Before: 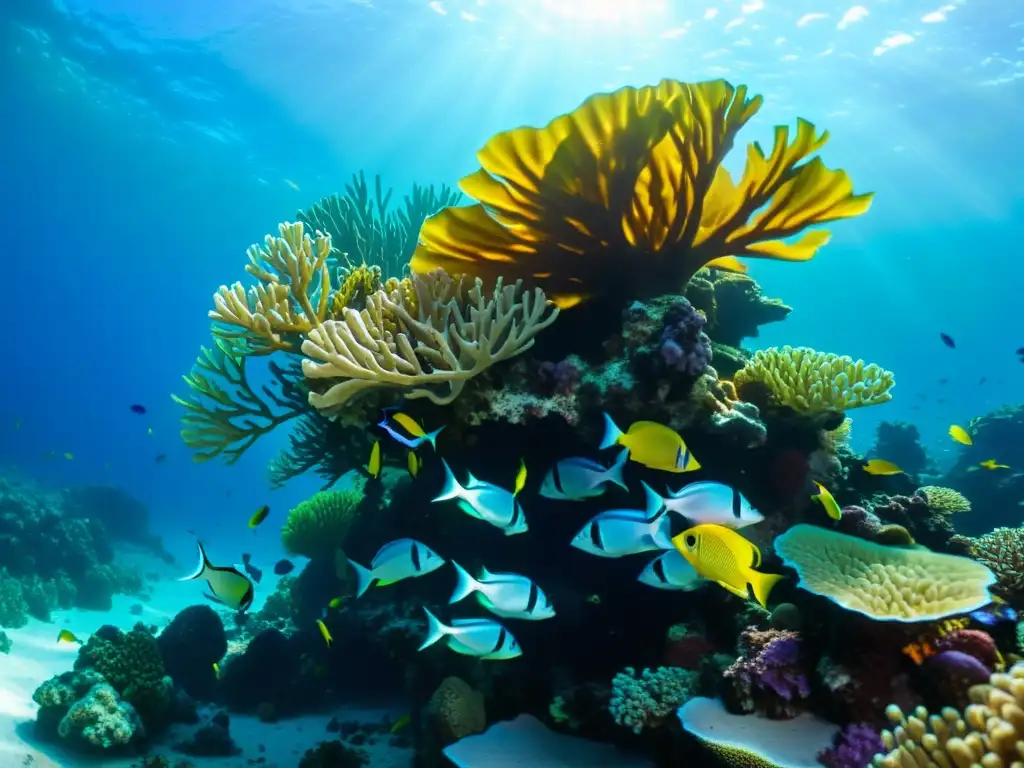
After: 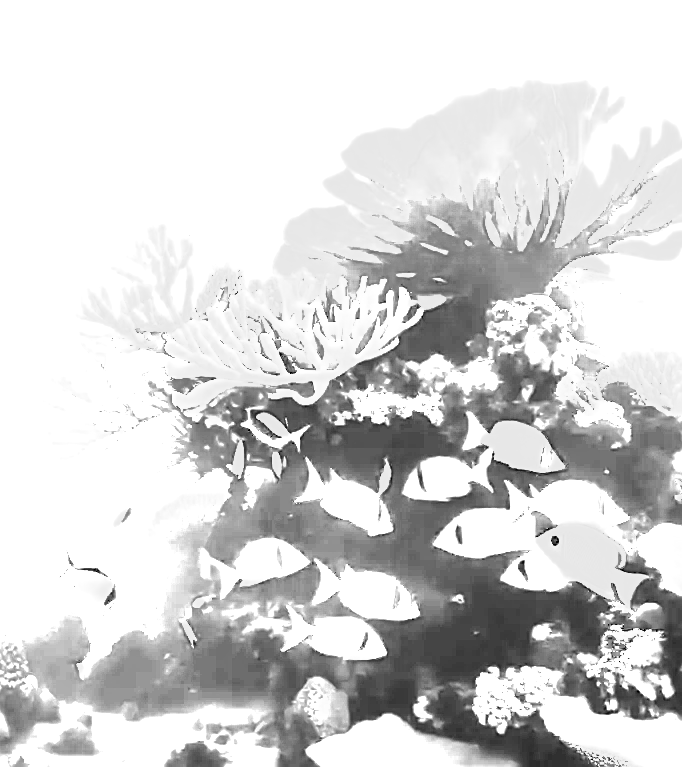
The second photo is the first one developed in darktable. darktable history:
crop and rotate: left 13.338%, right 19.97%
shadows and highlights: shadows 29.89
sharpen: on, module defaults
exposure: black level correction 0, exposure 4.097 EV, compensate highlight preservation false
color zones: curves: ch0 [(0, 0.613) (0.01, 0.613) (0.245, 0.448) (0.498, 0.529) (0.642, 0.665) (0.879, 0.777) (0.99, 0.613)]; ch1 [(0, 0) (0.143, 0) (0.286, 0) (0.429, 0) (0.571, 0) (0.714, 0) (0.857, 0)]
tone equalizer: -8 EV -0.779 EV, -7 EV -0.684 EV, -6 EV -0.595 EV, -5 EV -0.383 EV, -3 EV 0.367 EV, -2 EV 0.6 EV, -1 EV 0.683 EV, +0 EV 0.768 EV, edges refinement/feathering 500, mask exposure compensation -1.57 EV, preserve details no
